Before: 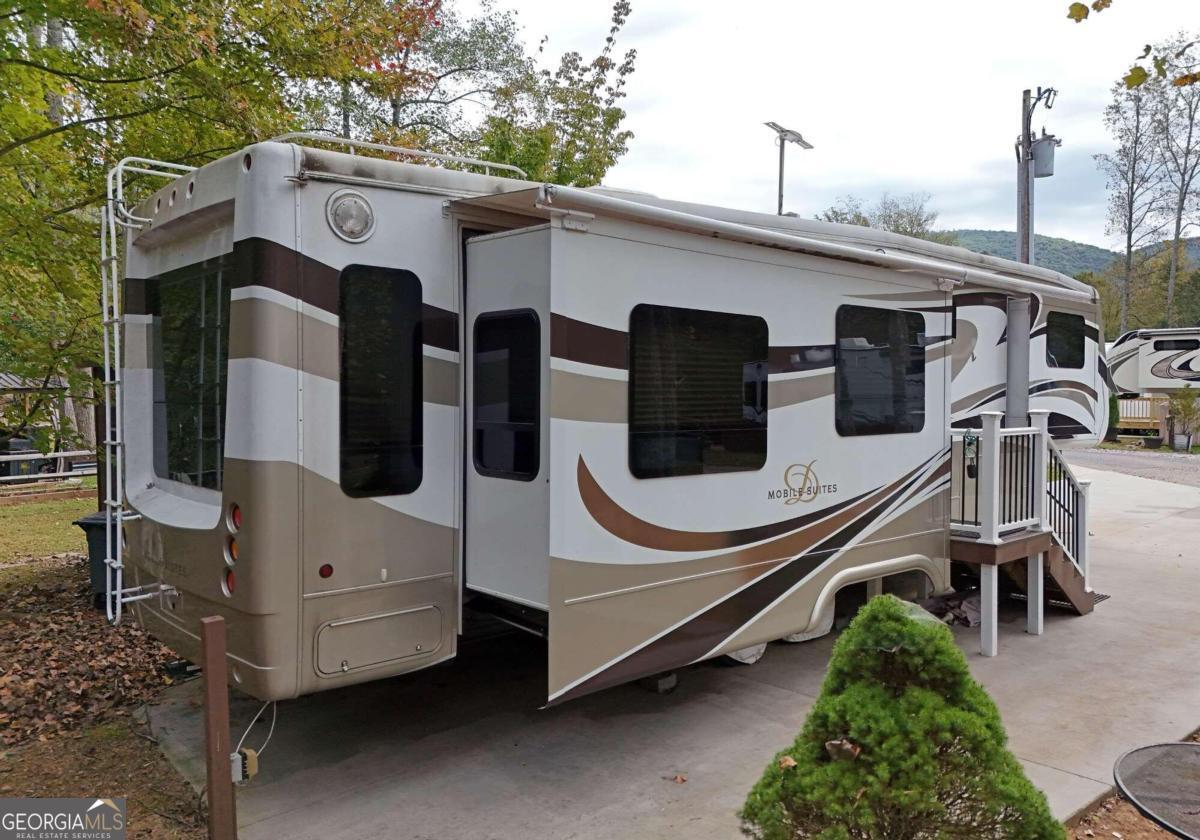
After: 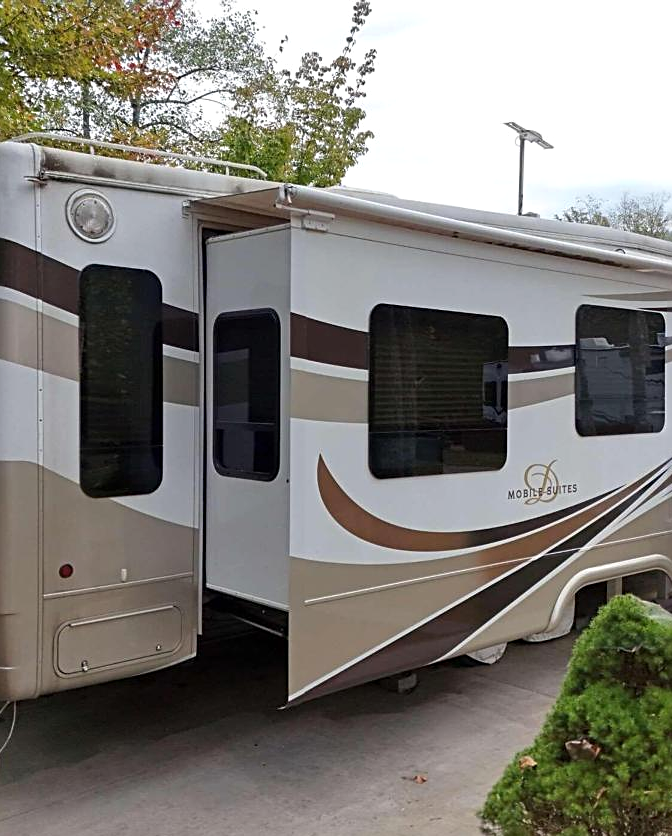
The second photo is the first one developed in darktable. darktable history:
crop: left 21.674%, right 22.086%
sharpen: on, module defaults
exposure: exposure 0.128 EV, compensate highlight preservation false
